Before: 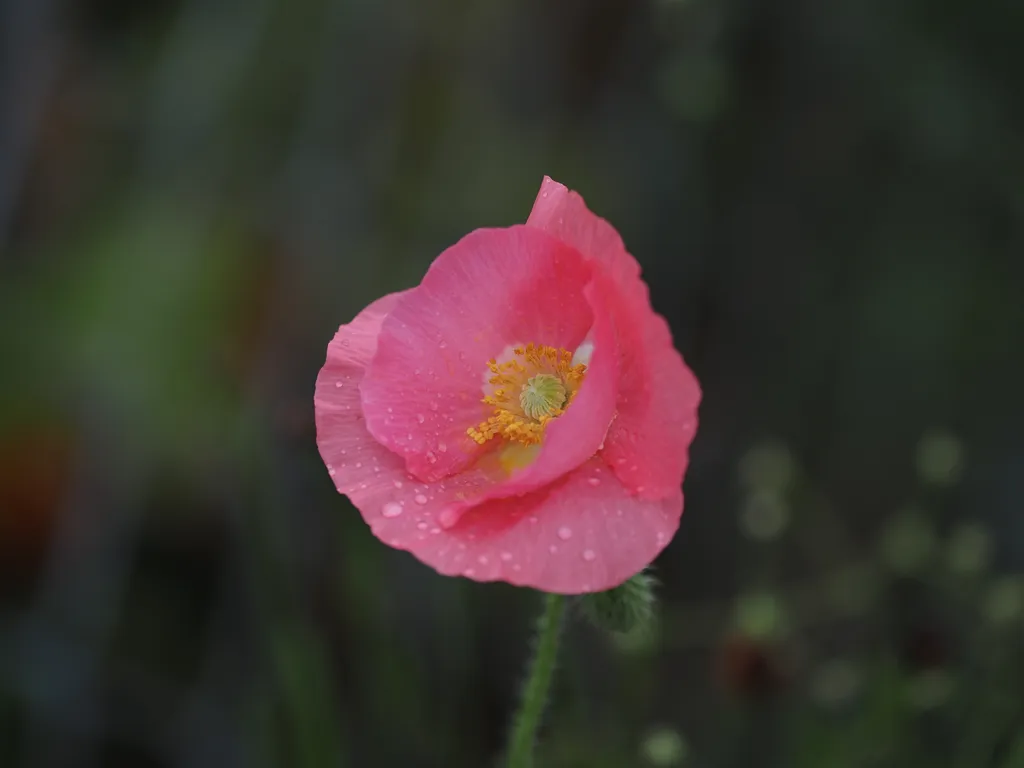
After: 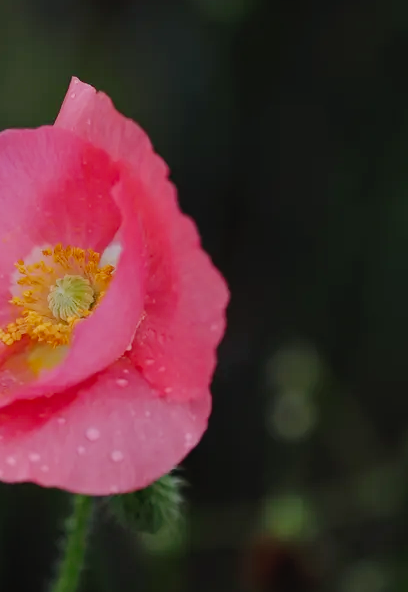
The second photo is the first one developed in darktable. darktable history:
tone equalizer: edges refinement/feathering 500, mask exposure compensation -1.57 EV, preserve details no
tone curve: curves: ch0 [(0, 0) (0.003, 0.016) (0.011, 0.015) (0.025, 0.017) (0.044, 0.026) (0.069, 0.034) (0.1, 0.043) (0.136, 0.068) (0.177, 0.119) (0.224, 0.175) (0.277, 0.251) (0.335, 0.328) (0.399, 0.415) (0.468, 0.499) (0.543, 0.58) (0.623, 0.659) (0.709, 0.731) (0.801, 0.807) (0.898, 0.895) (1, 1)], preserve colors none
crop: left 46.134%, top 12.952%, right 13.954%, bottom 9.944%
